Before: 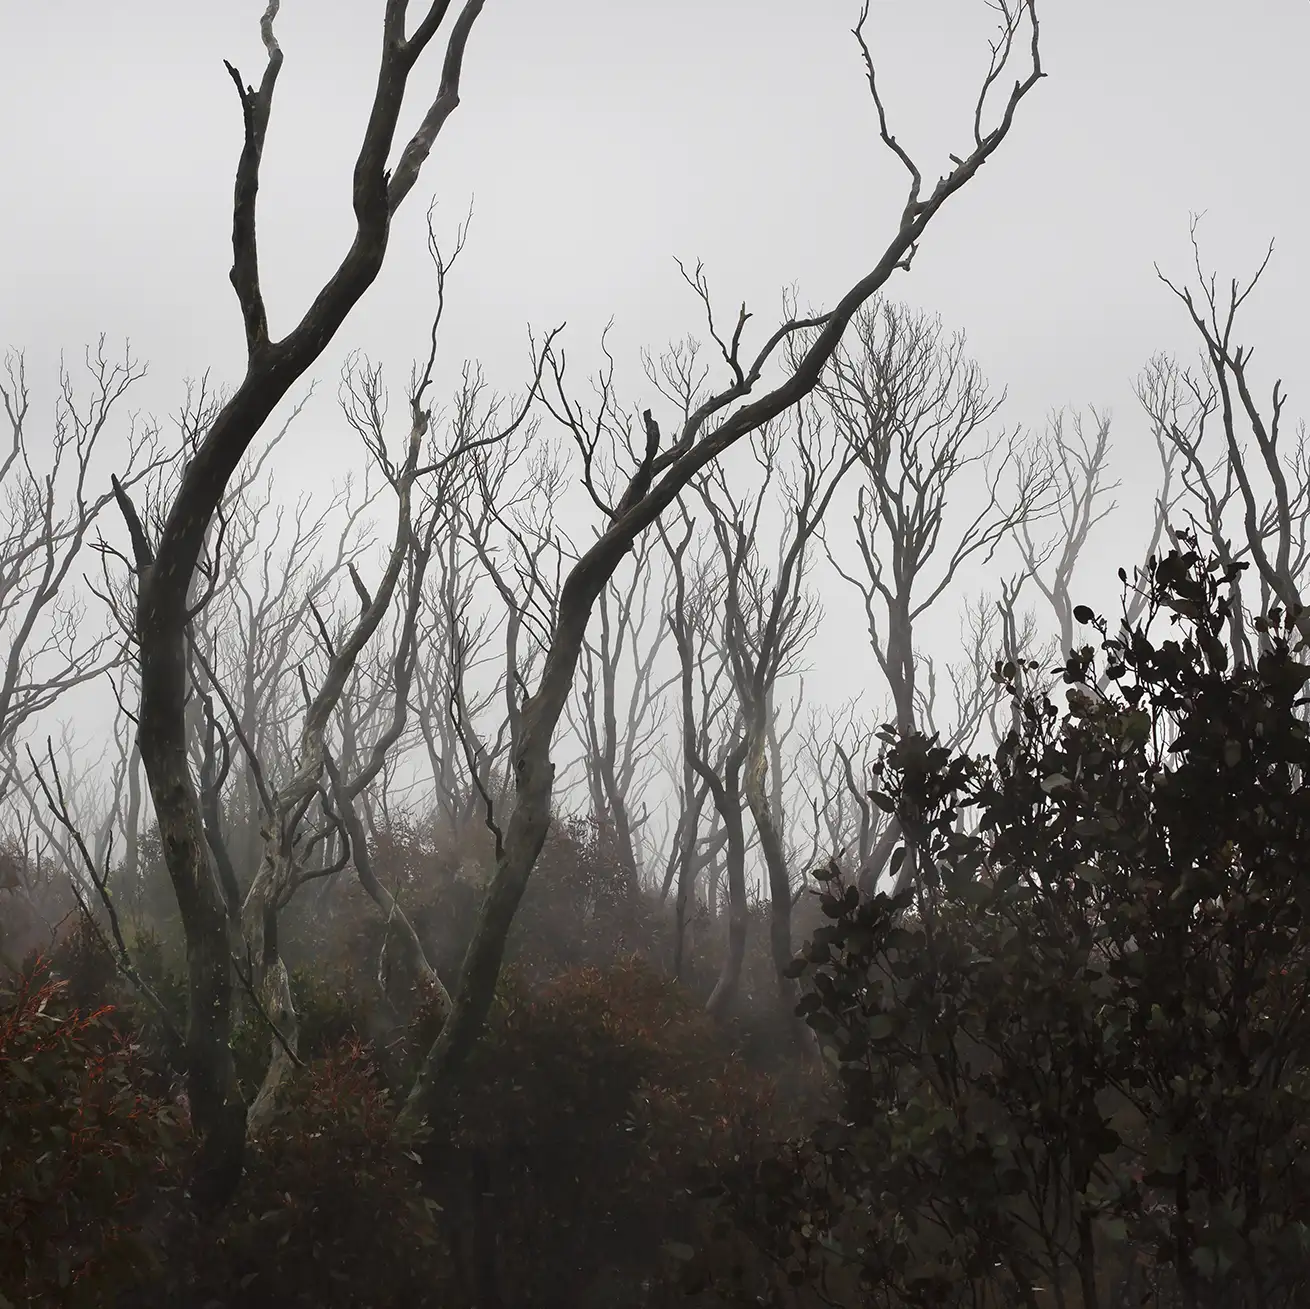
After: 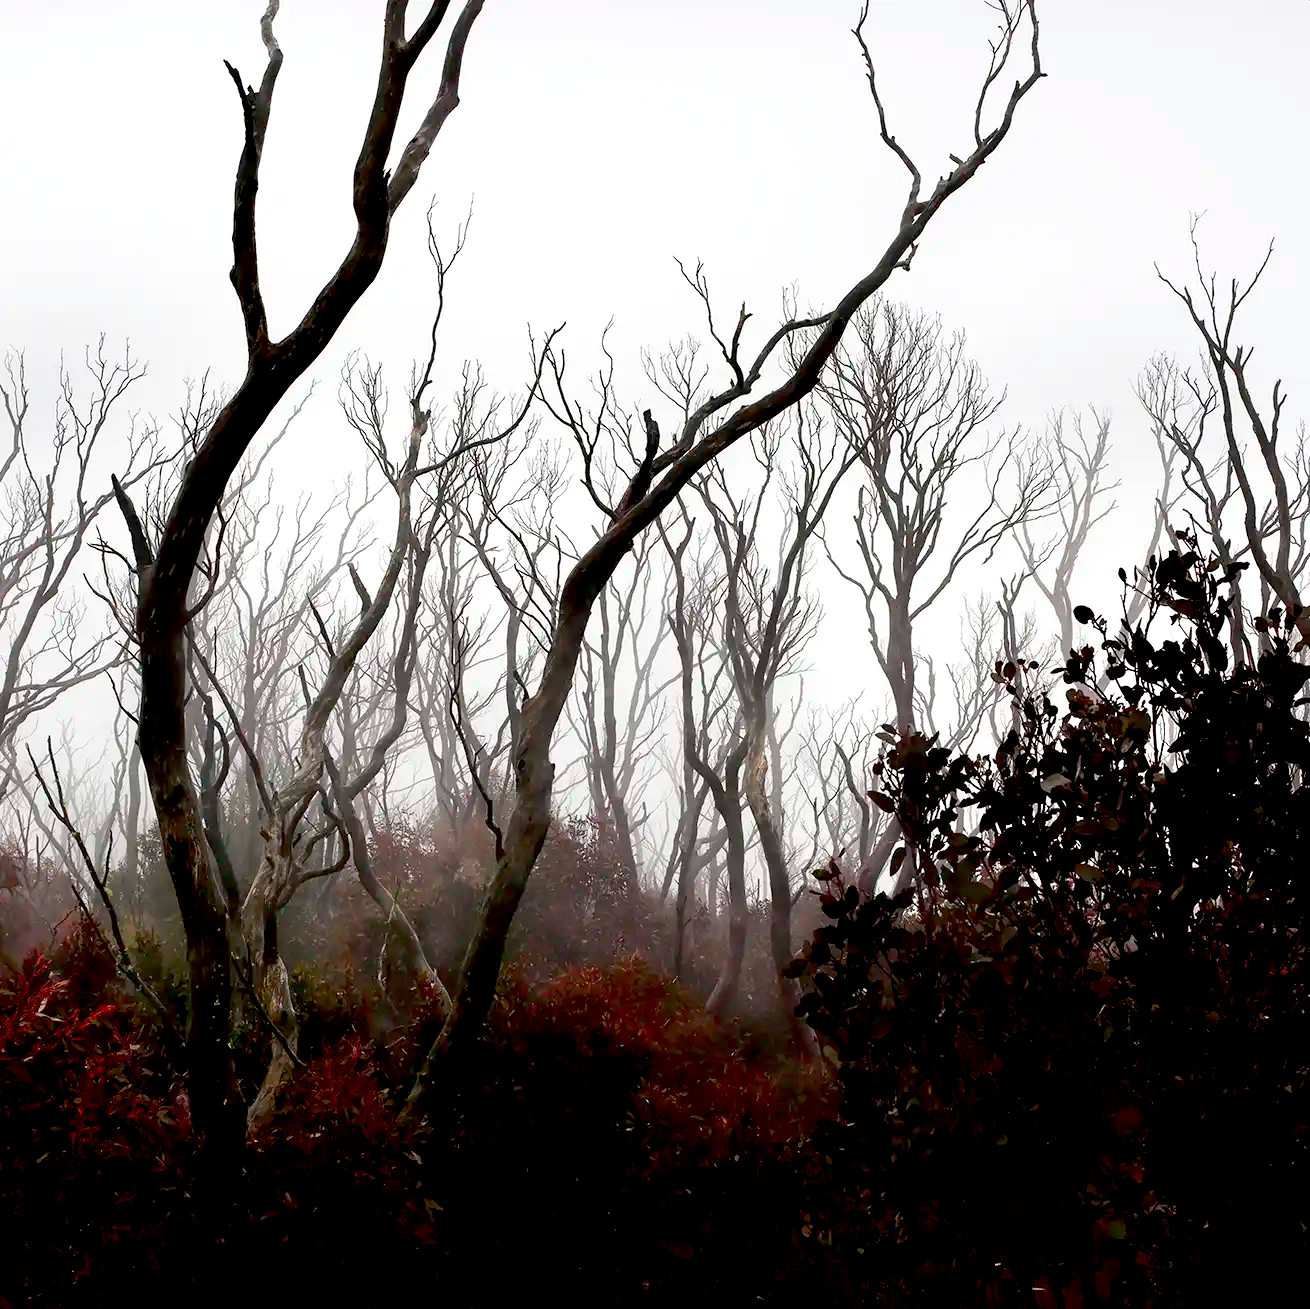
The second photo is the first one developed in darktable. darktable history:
tone equalizer: -8 EV -0.417 EV, -7 EV -0.389 EV, -6 EV -0.333 EV, -5 EV -0.222 EV, -3 EV 0.222 EV, -2 EV 0.333 EV, -1 EV 0.389 EV, +0 EV 0.417 EV, edges refinement/feathering 500, mask exposure compensation -1.57 EV, preserve details no
exposure: black level correction 0.047, exposure 0.013 EV, compensate highlight preservation false
